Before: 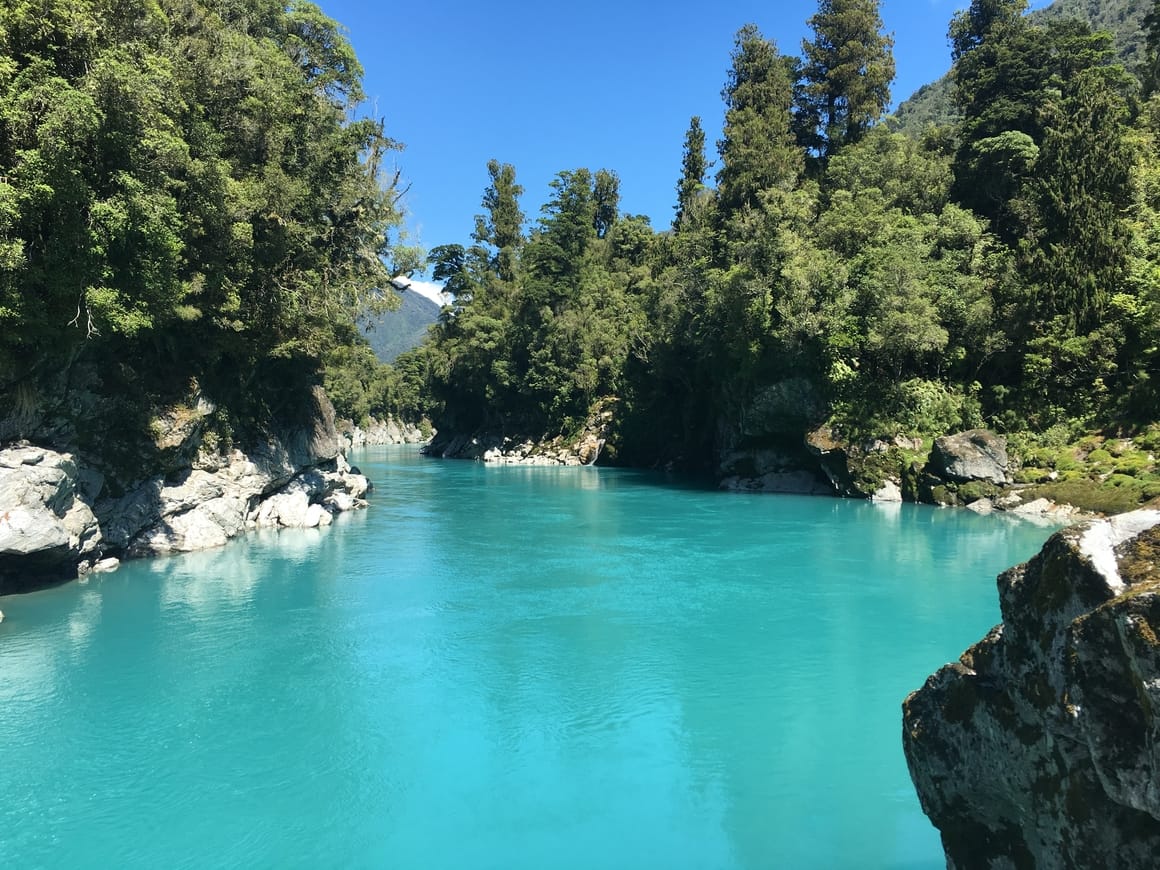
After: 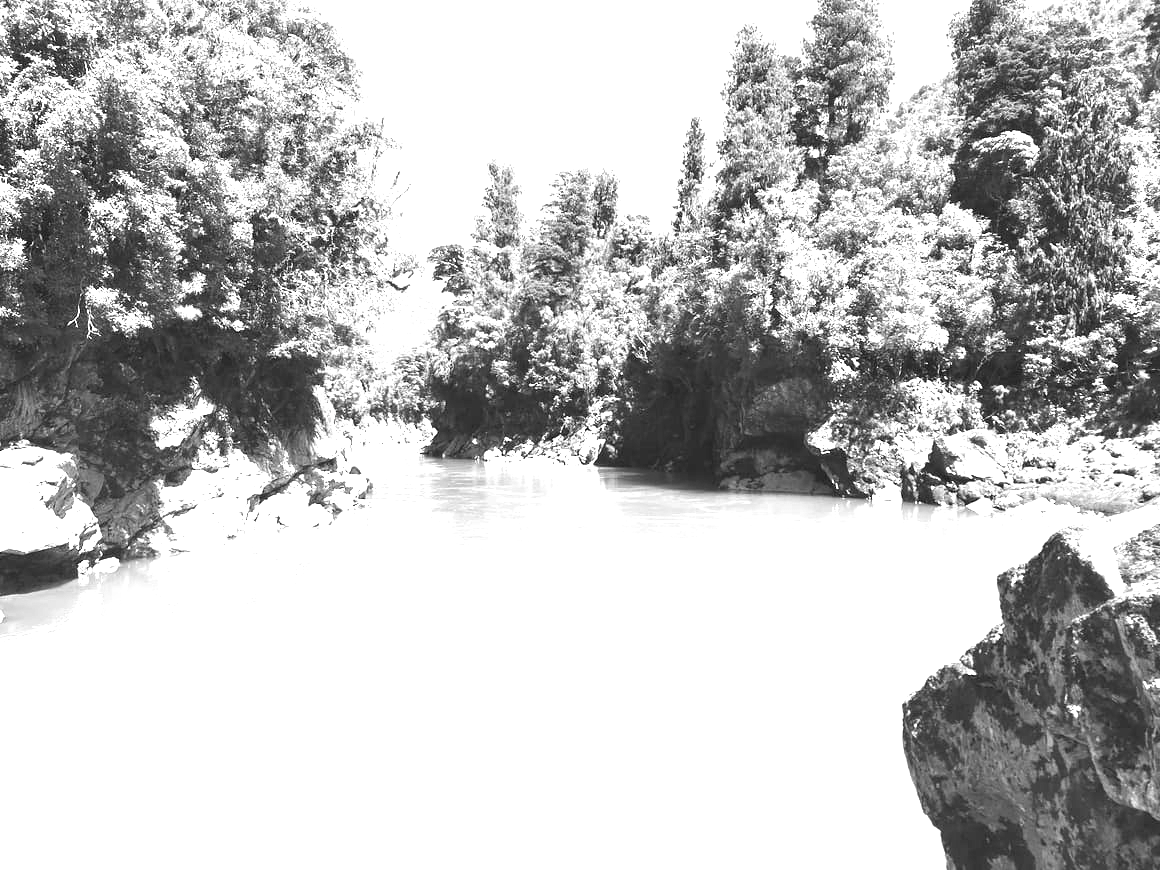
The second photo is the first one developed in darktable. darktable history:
monochrome: on, module defaults
exposure: exposure 2.207 EV, compensate highlight preservation false
